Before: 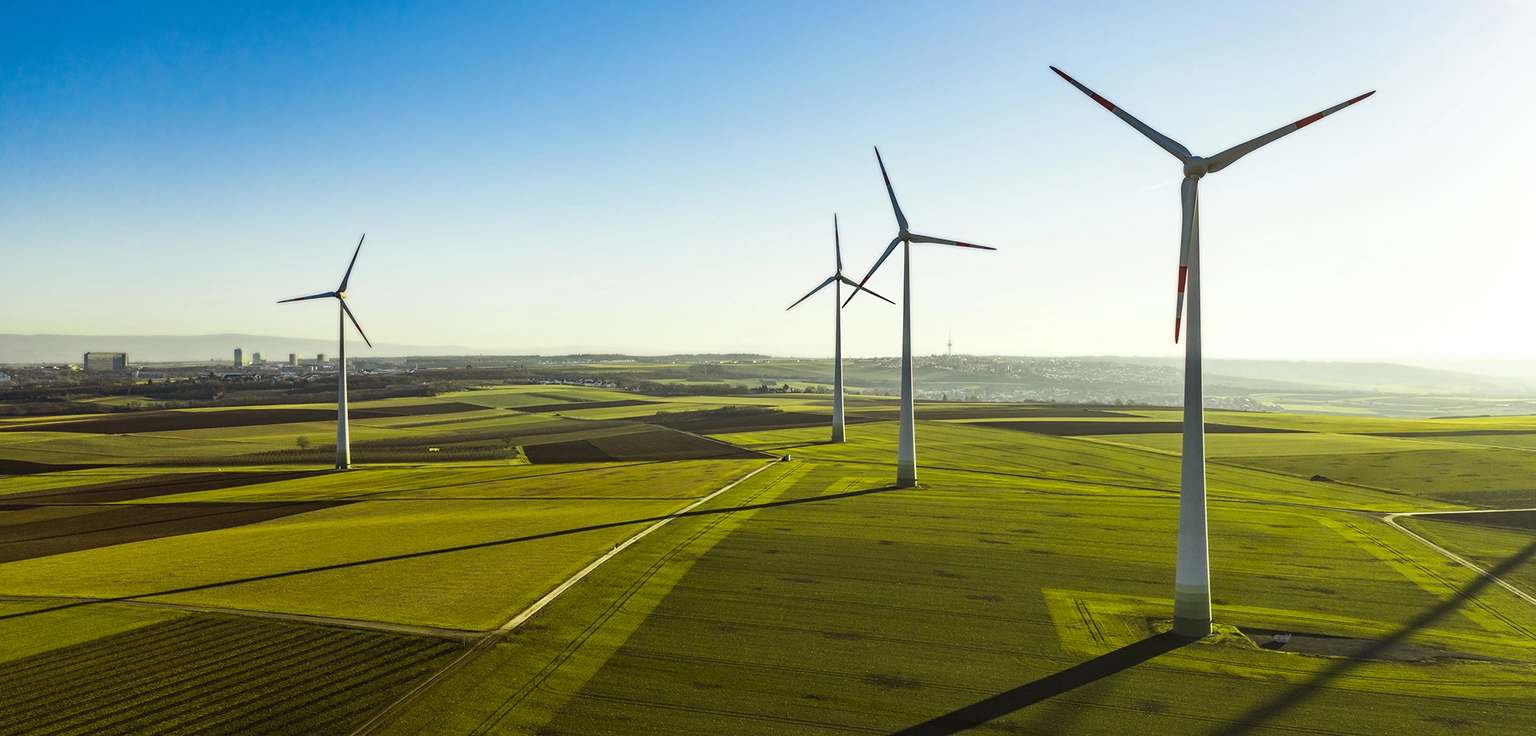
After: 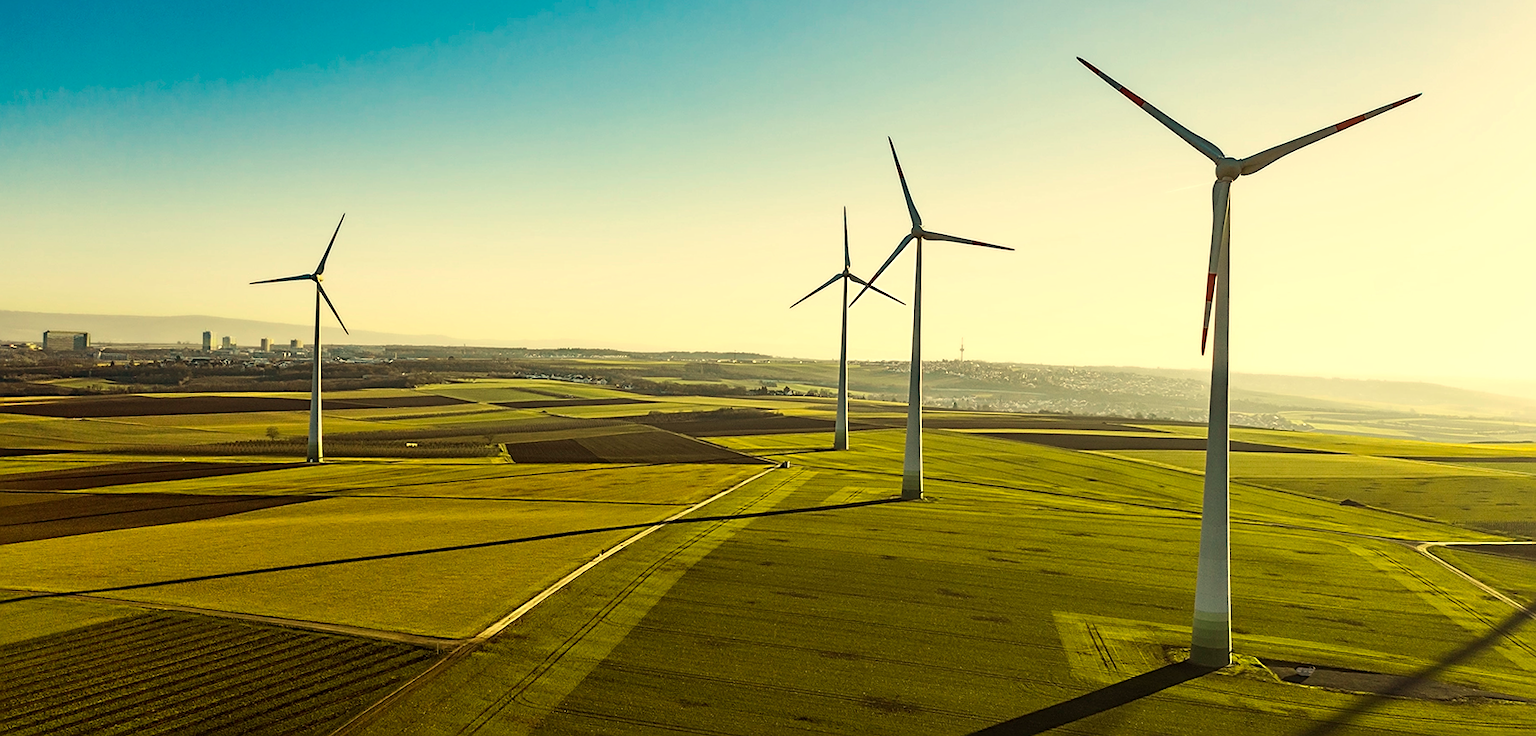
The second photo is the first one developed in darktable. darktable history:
white balance: red 1.08, blue 0.791
crop and rotate: angle -1.69°
sharpen: on, module defaults
